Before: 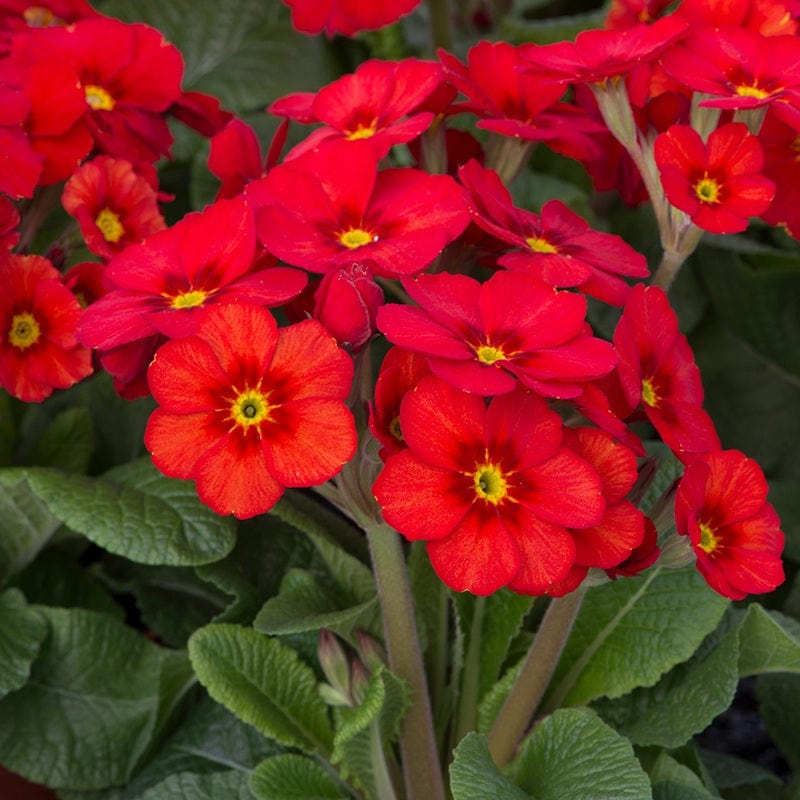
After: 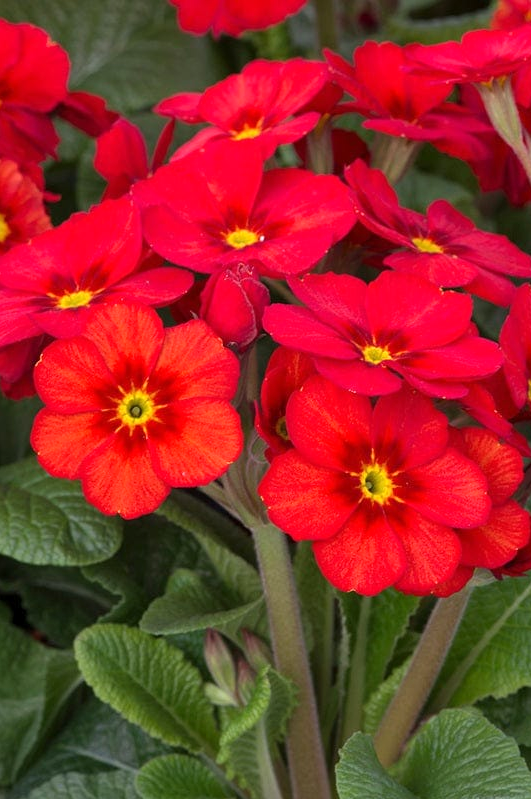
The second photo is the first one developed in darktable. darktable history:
crop and rotate: left 14.328%, right 19.27%
exposure: exposure 0.338 EV, compensate highlight preservation false
